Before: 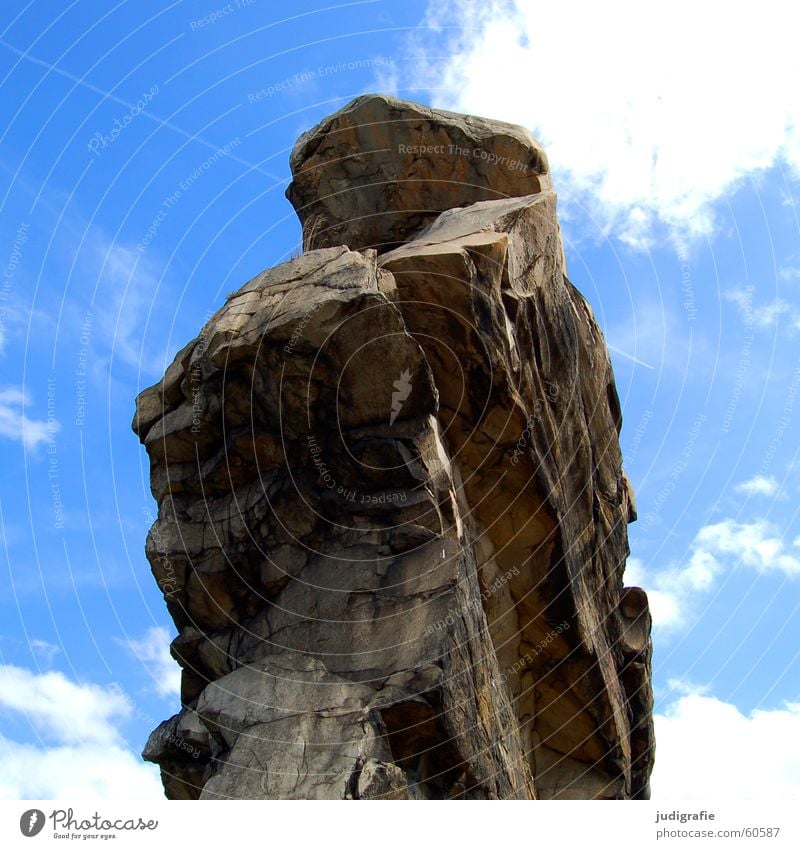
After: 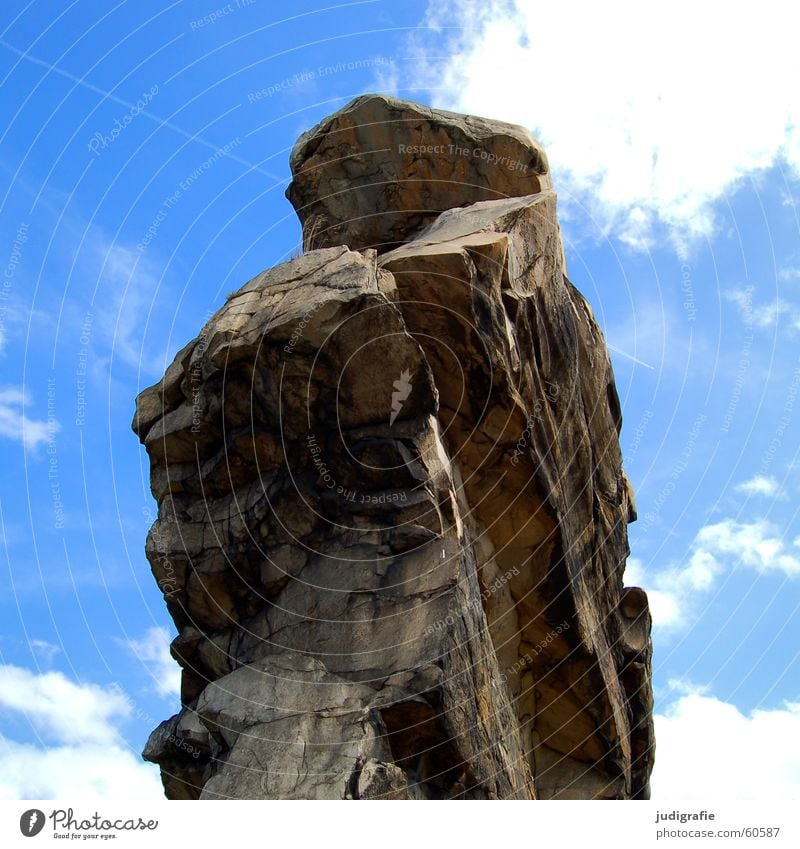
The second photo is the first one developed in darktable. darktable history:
shadows and highlights: shadows 37.39, highlights -26.75, soften with gaussian
